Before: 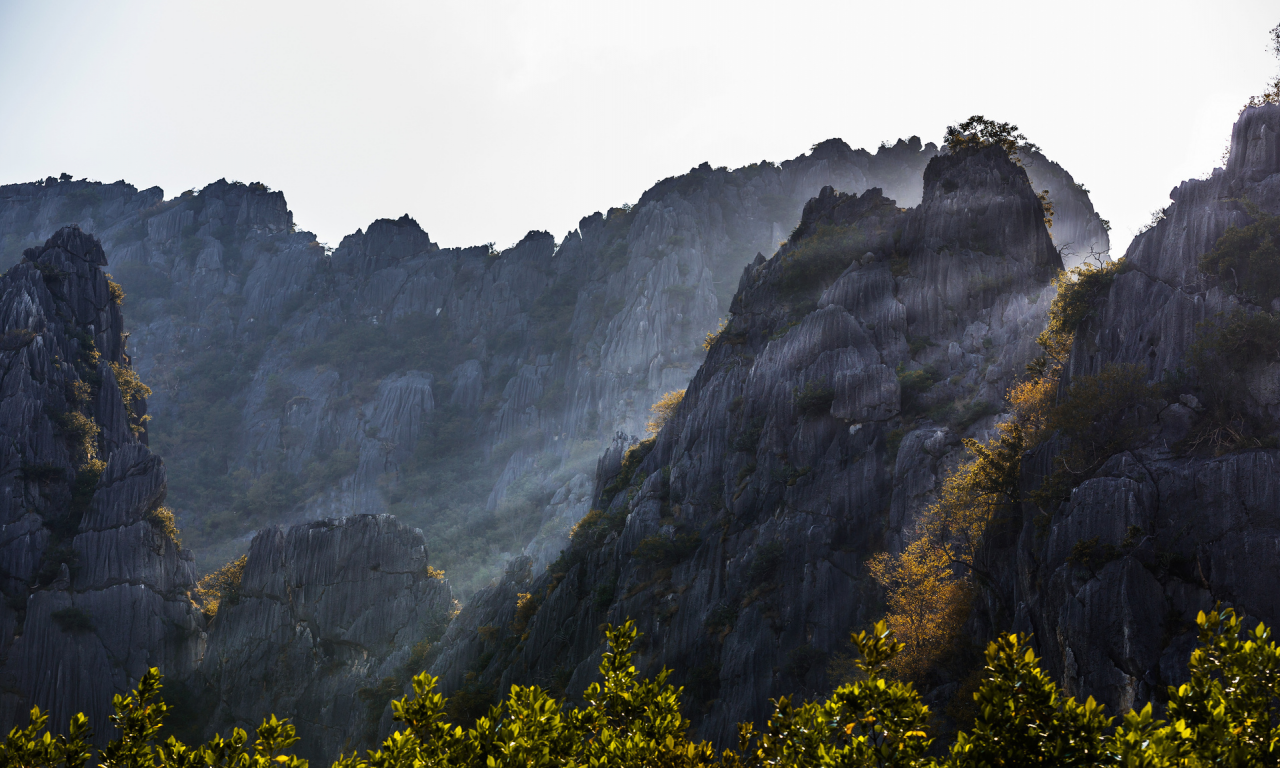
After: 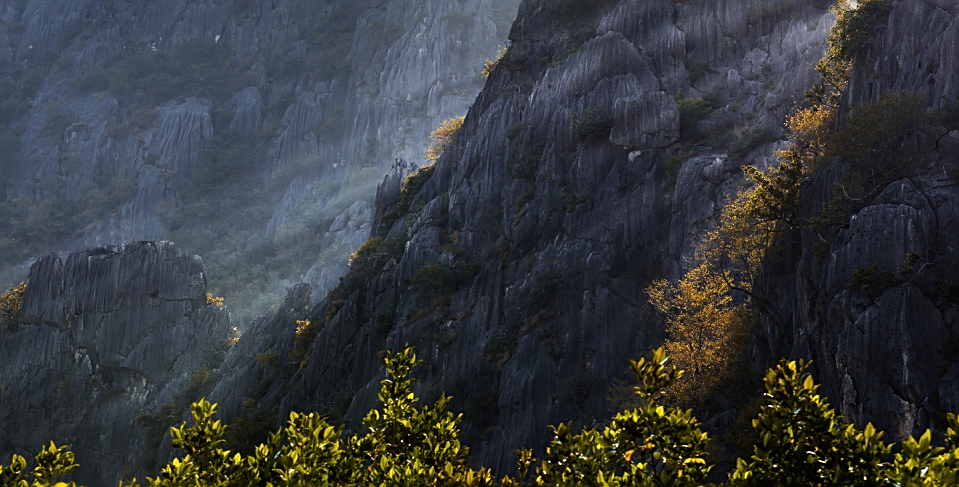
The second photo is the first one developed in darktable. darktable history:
sharpen: on, module defaults
crop and rotate: left 17.287%, top 35.659%, right 7.75%, bottom 0.91%
